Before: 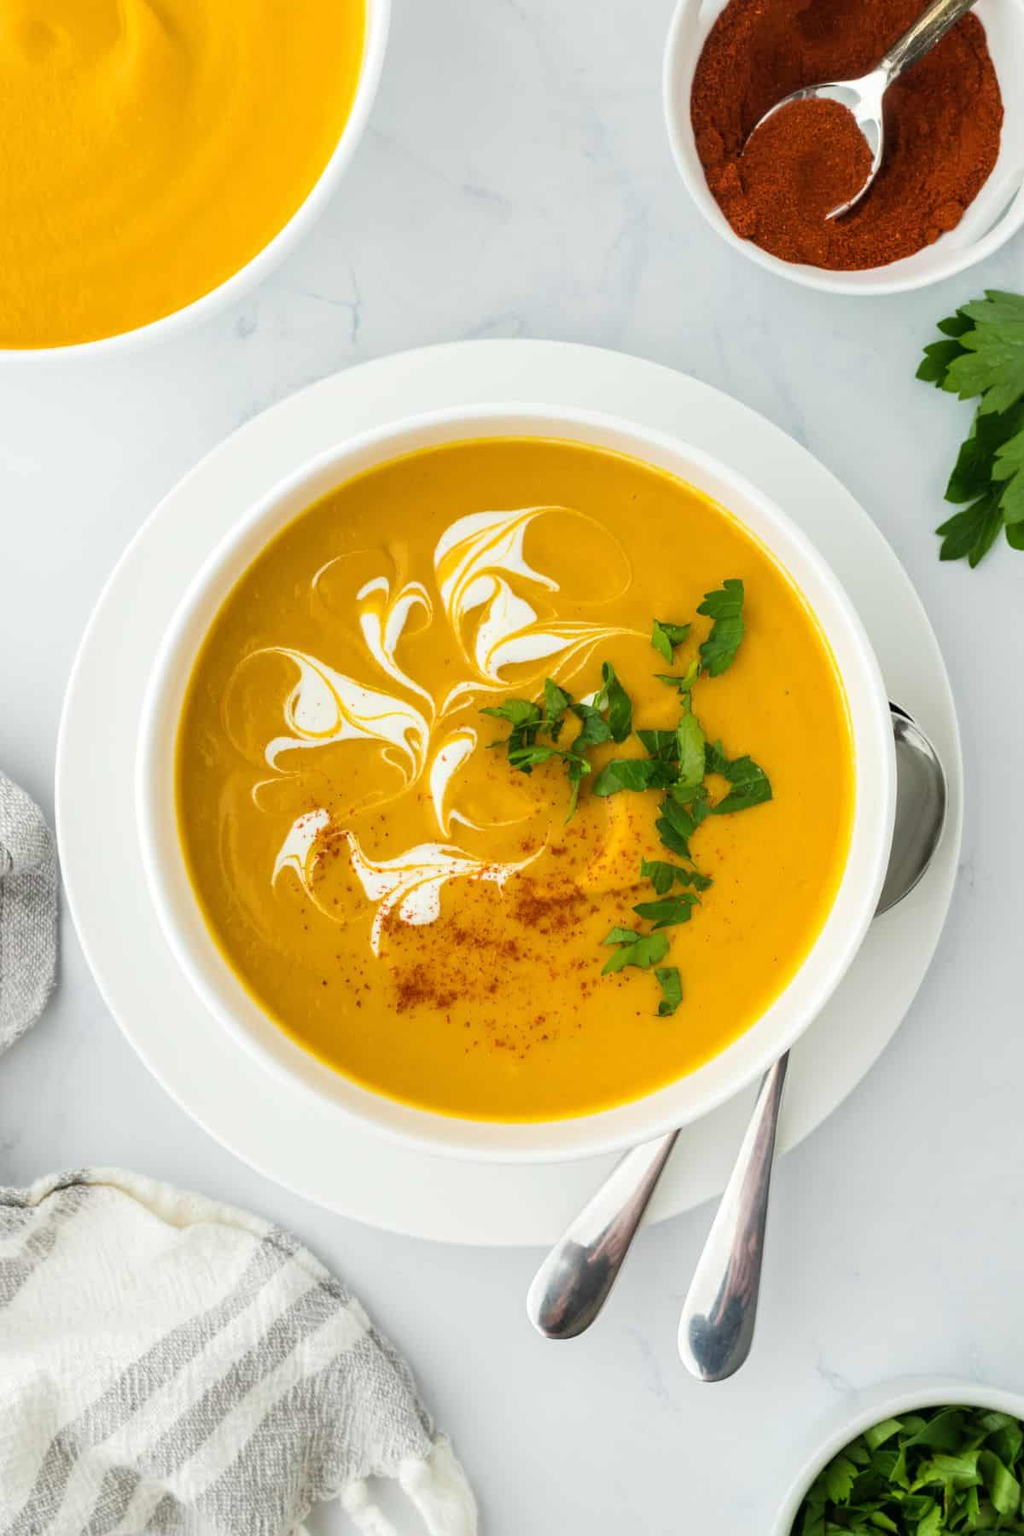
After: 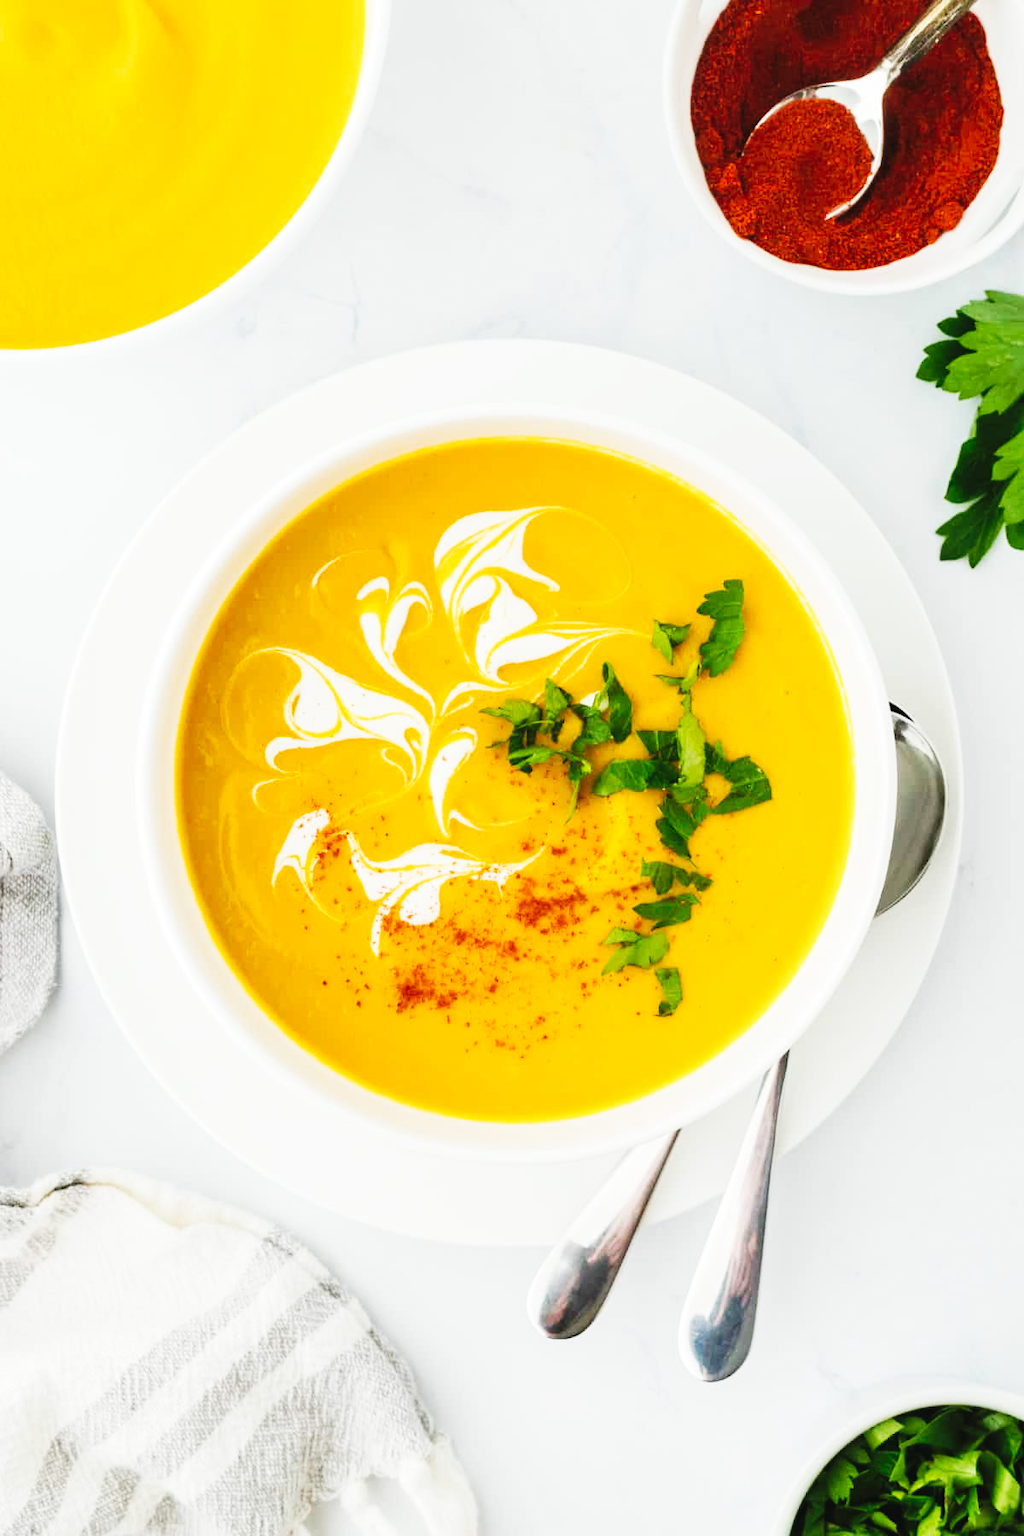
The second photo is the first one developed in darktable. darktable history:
base curve: curves: ch0 [(0, 0) (0.032, 0.025) (0.121, 0.166) (0.206, 0.329) (0.605, 0.79) (1, 1)], preserve colors none
tone curve: curves: ch0 [(0, 0.028) (0.138, 0.156) (0.468, 0.516) (0.754, 0.823) (1, 1)], preserve colors none
